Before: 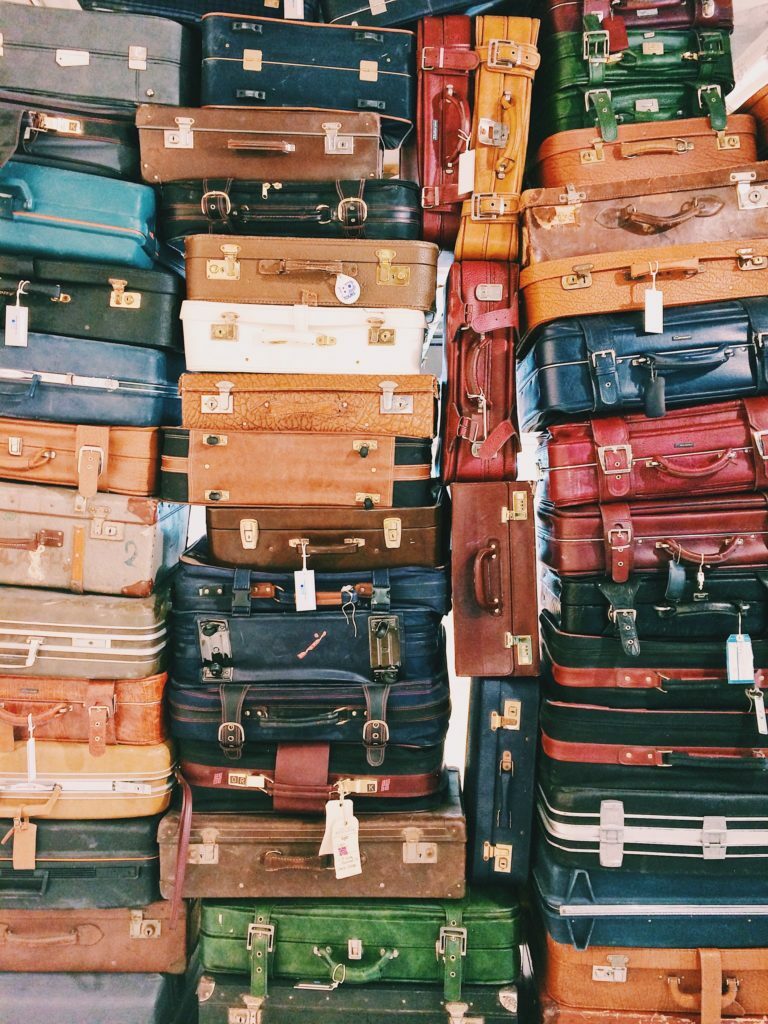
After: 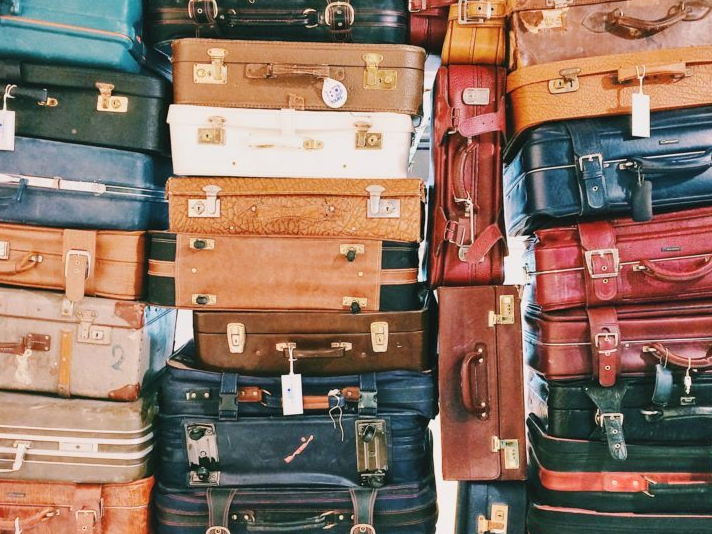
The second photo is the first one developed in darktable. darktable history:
crop: left 1.744%, top 19.225%, right 5.069%, bottom 28.357%
shadows and highlights: shadows 60, highlights -60.23, soften with gaussian
